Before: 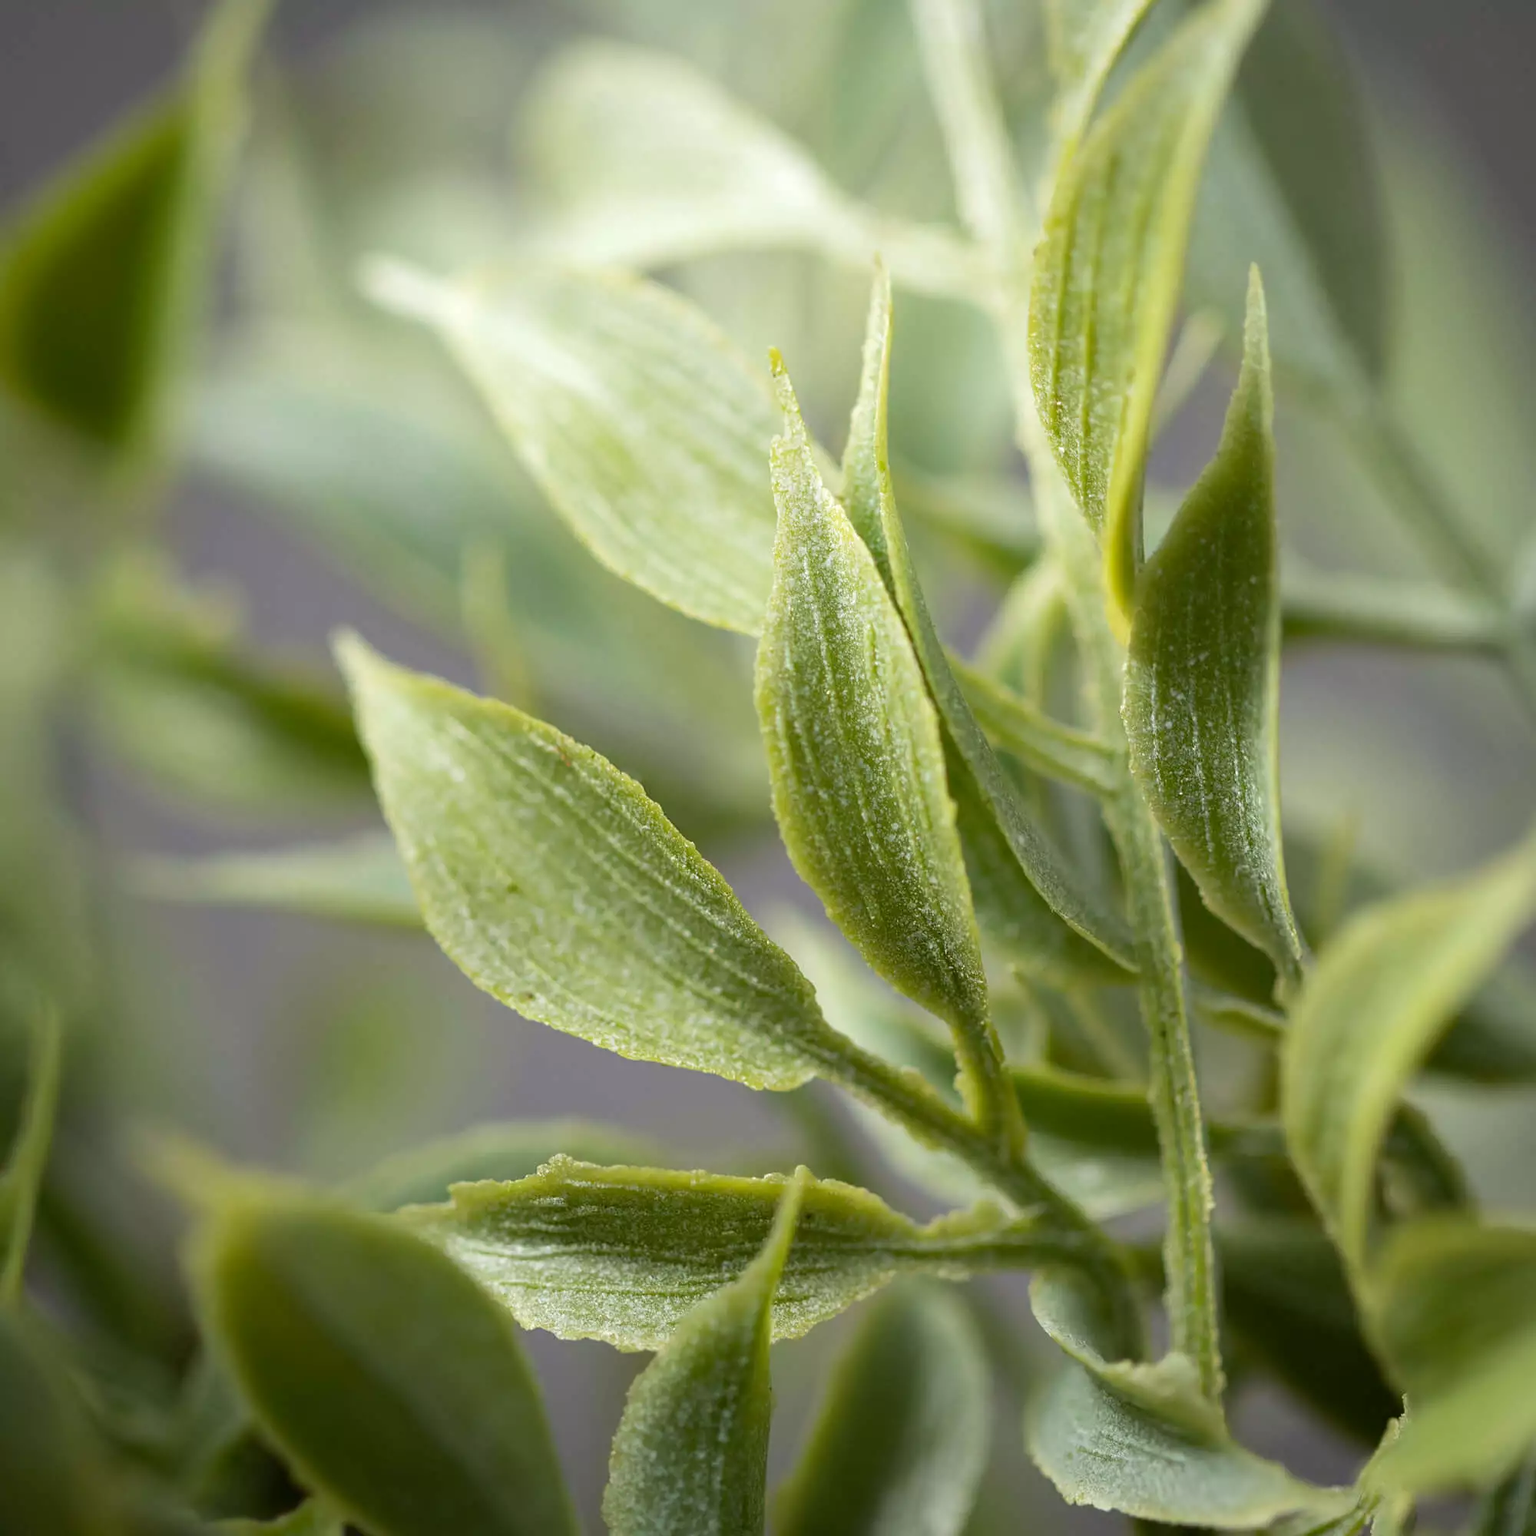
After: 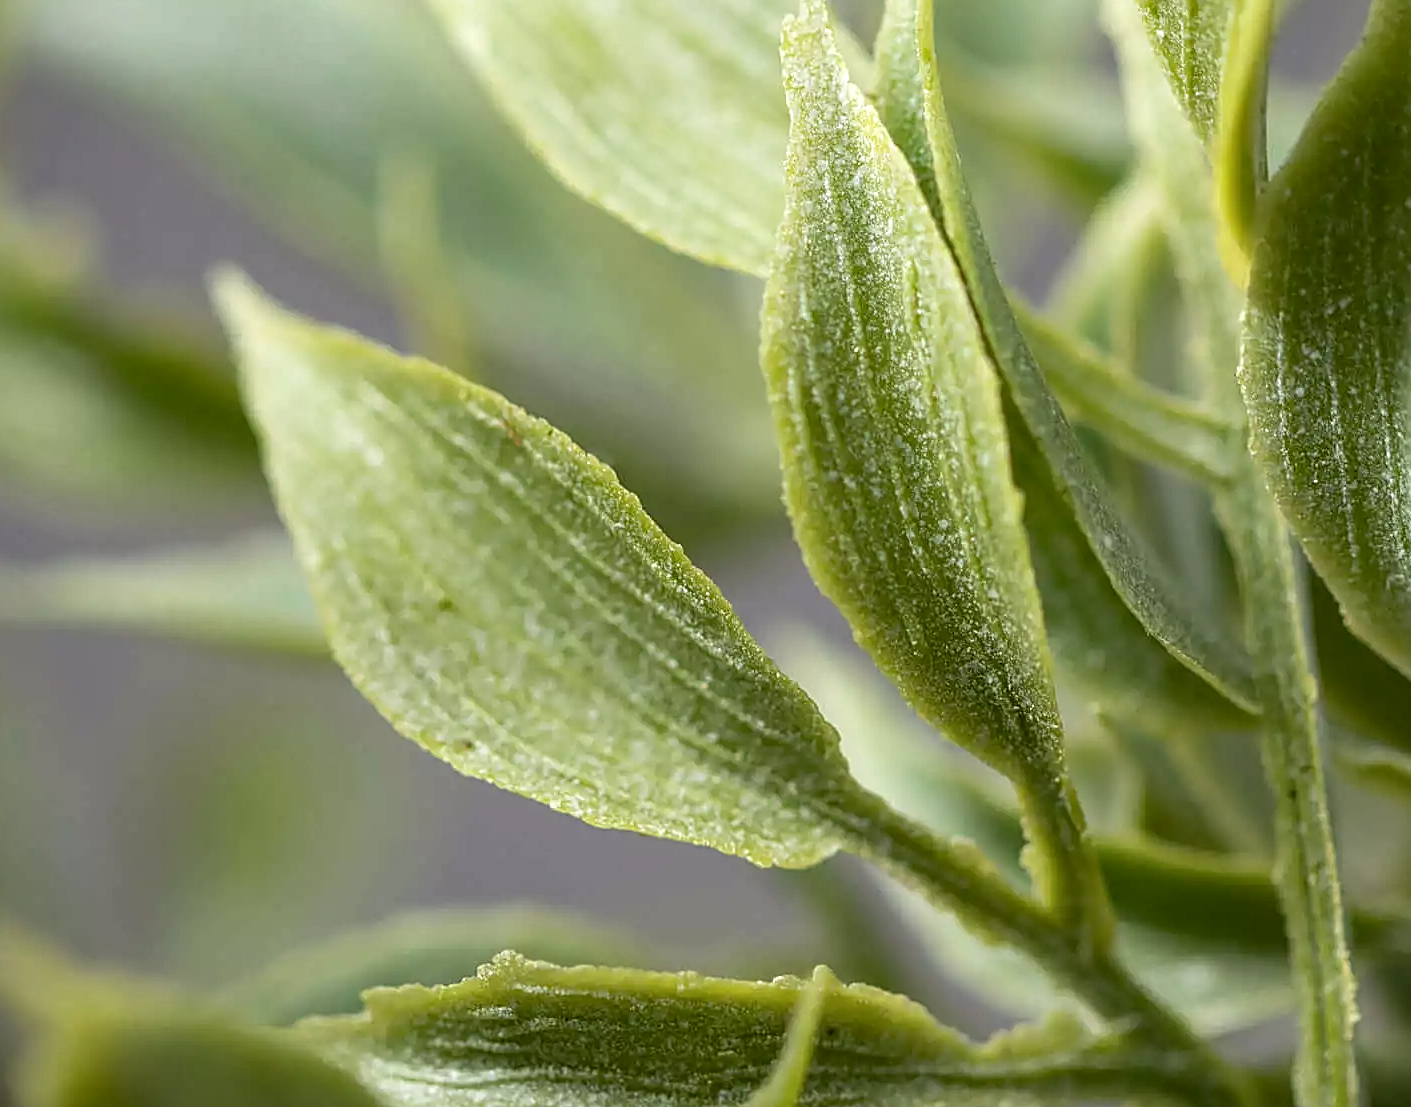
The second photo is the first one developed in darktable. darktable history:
crop: left 11.123%, top 27.61%, right 18.3%, bottom 17.034%
sharpen: on, module defaults
local contrast: on, module defaults
color balance rgb: perceptual saturation grading › global saturation -1%
